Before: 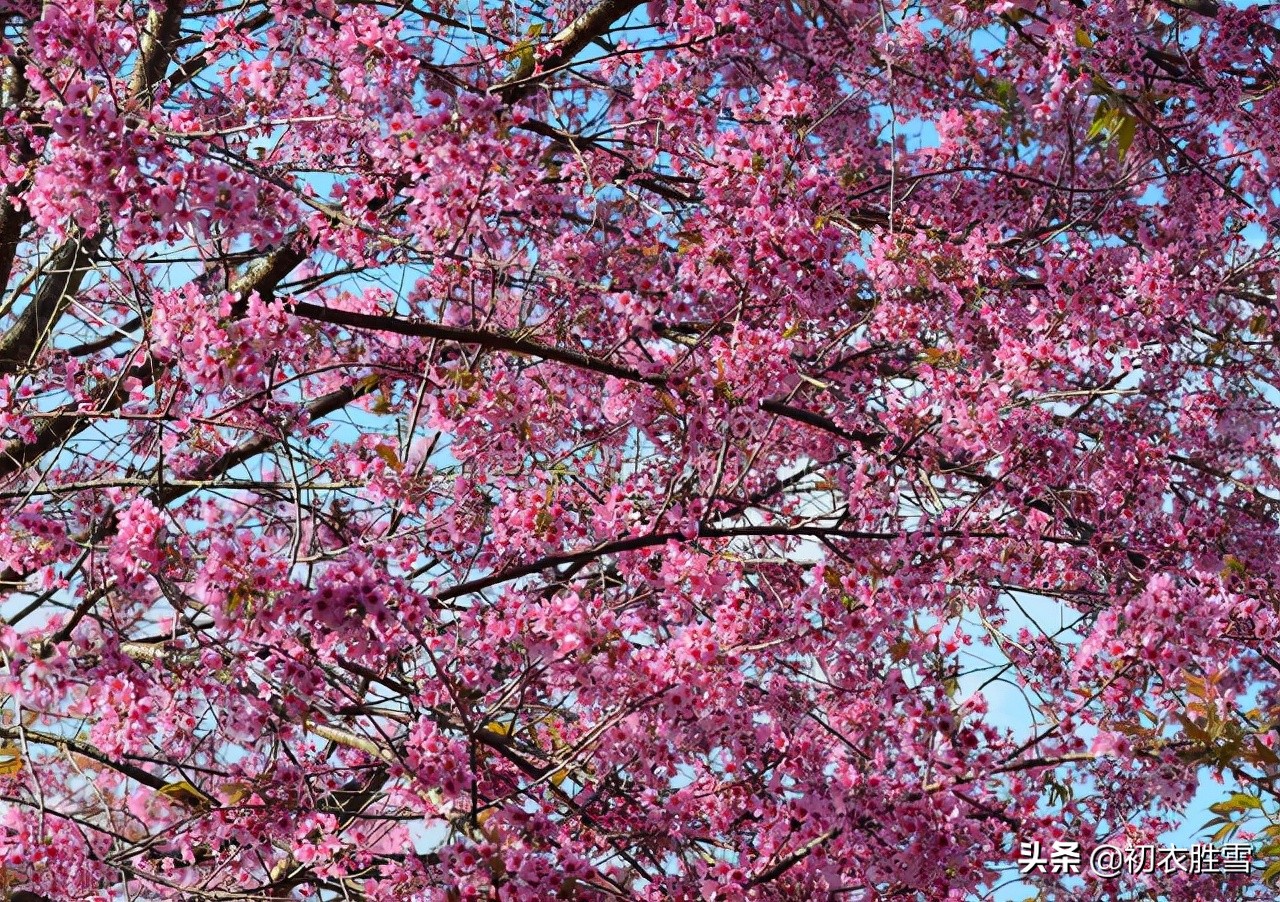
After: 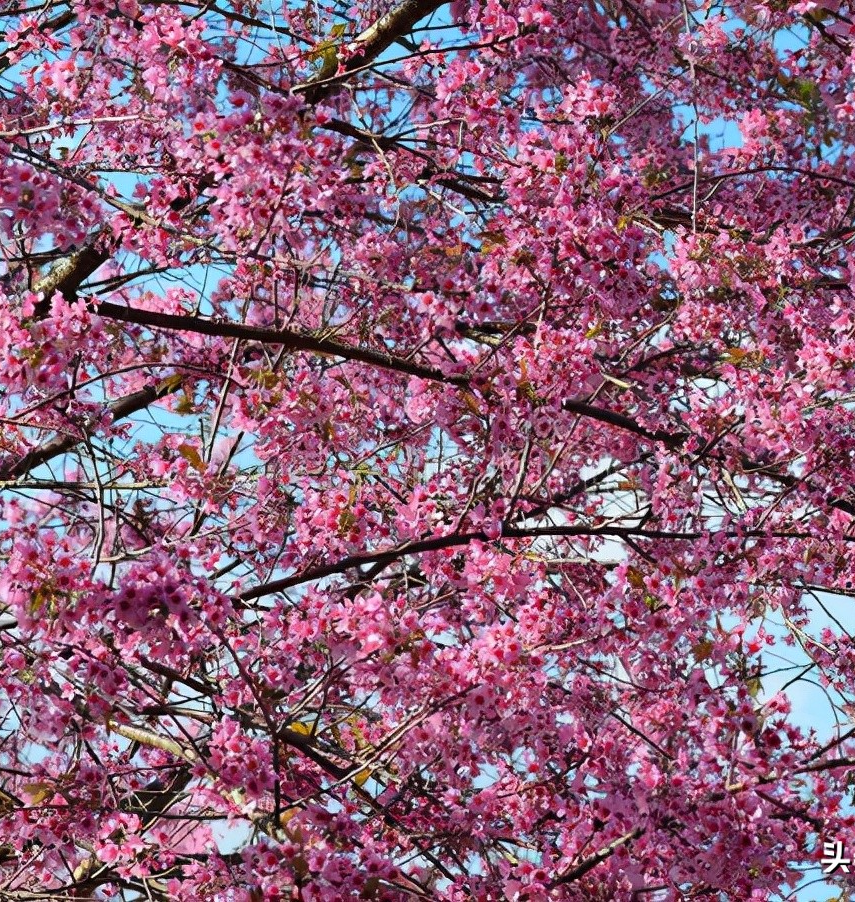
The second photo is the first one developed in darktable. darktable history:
crop: left 15.43%, right 17.766%
tone equalizer: on, module defaults
